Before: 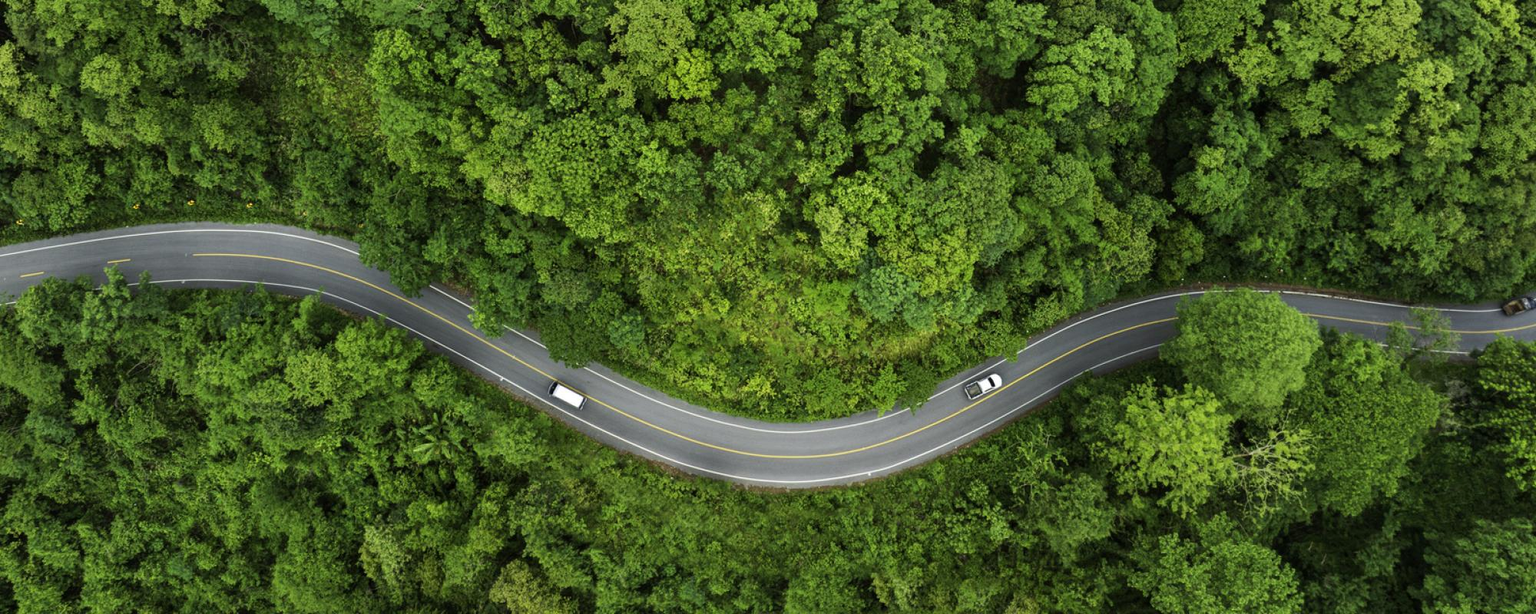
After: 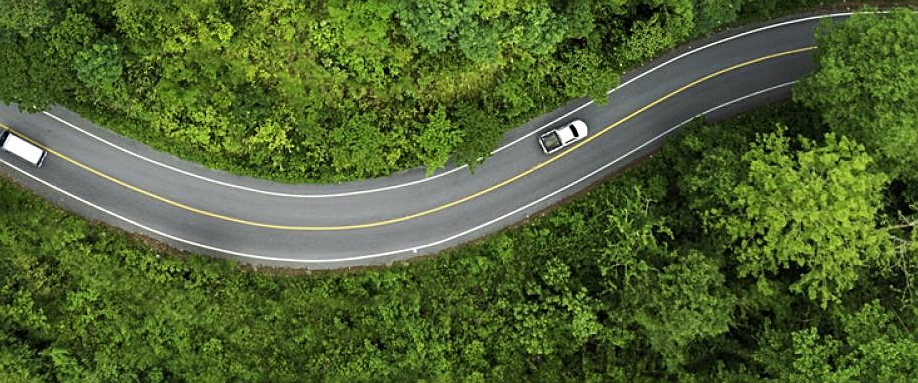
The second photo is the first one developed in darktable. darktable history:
sharpen: on, module defaults
crop: left 35.886%, top 45.895%, right 18.174%, bottom 6.205%
